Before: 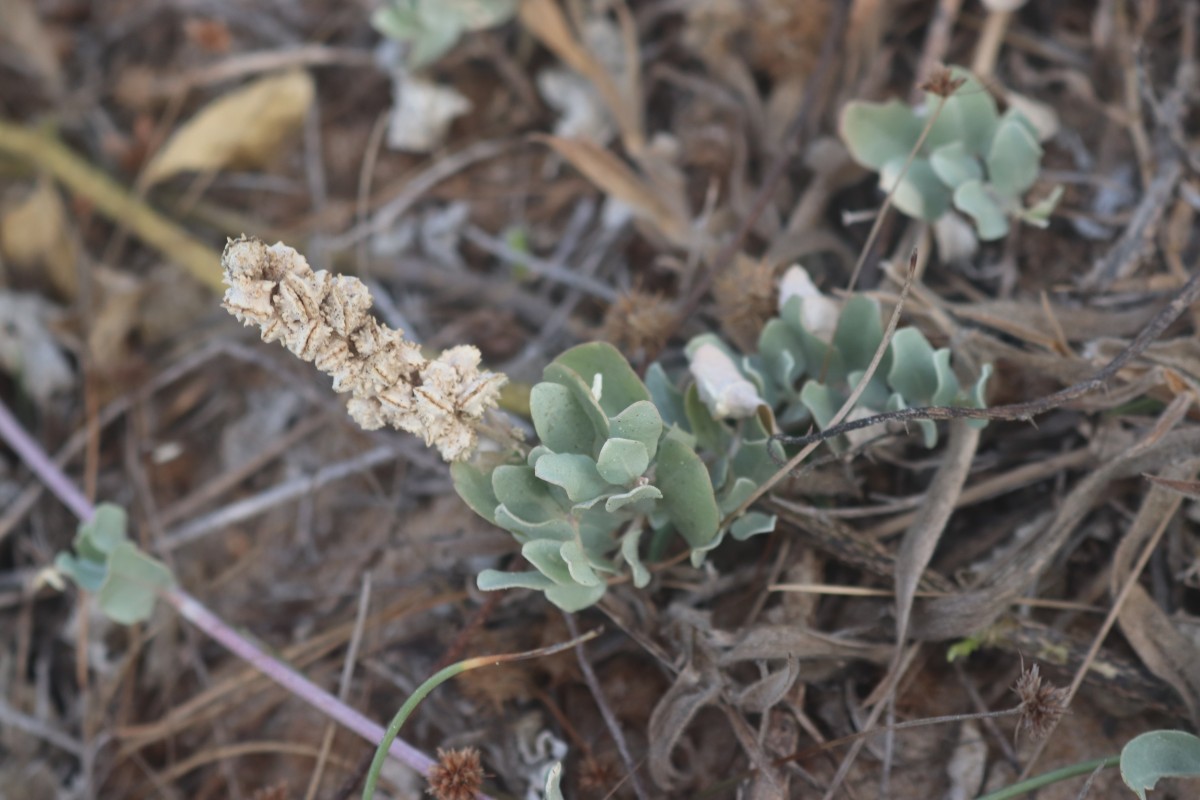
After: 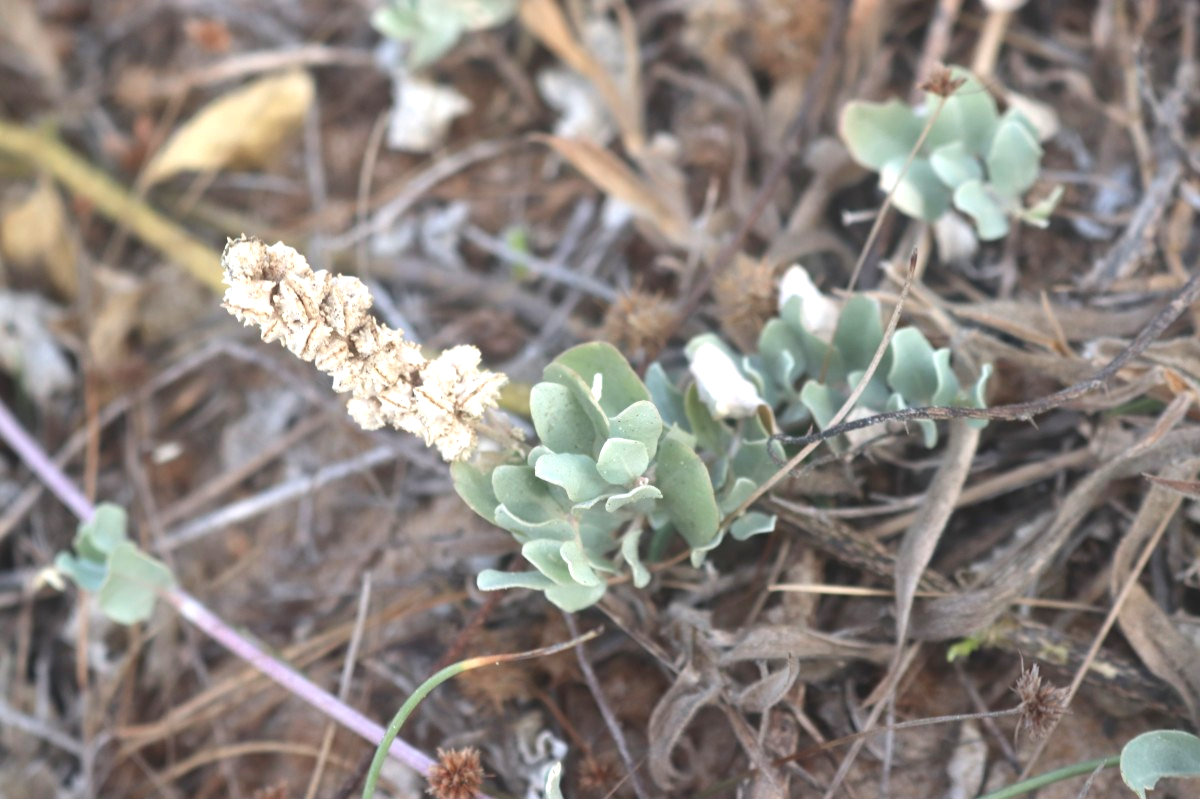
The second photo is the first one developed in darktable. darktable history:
exposure: black level correction 0, exposure 0.936 EV, compensate exposure bias true, compensate highlight preservation false
crop: bottom 0.077%
